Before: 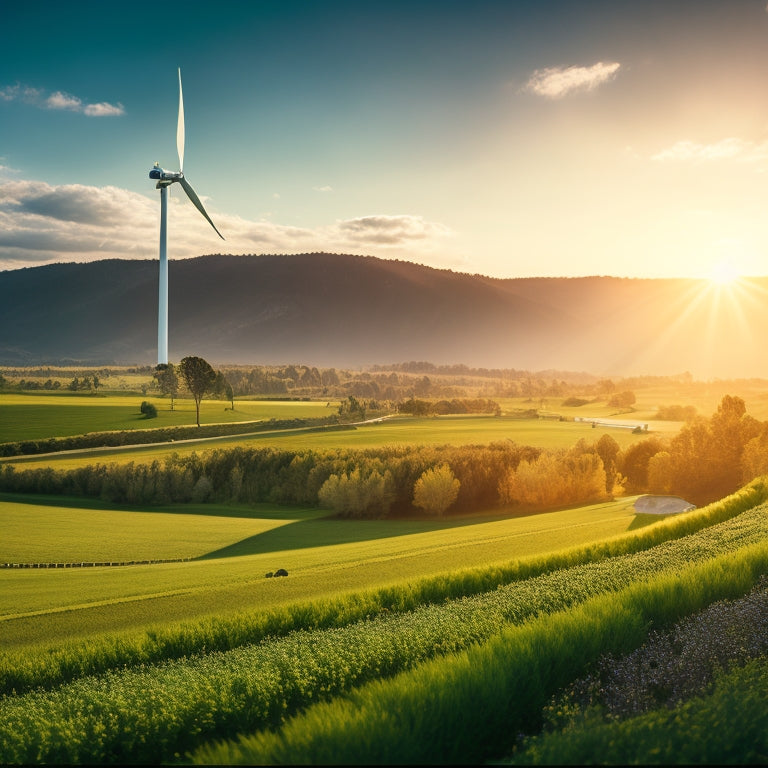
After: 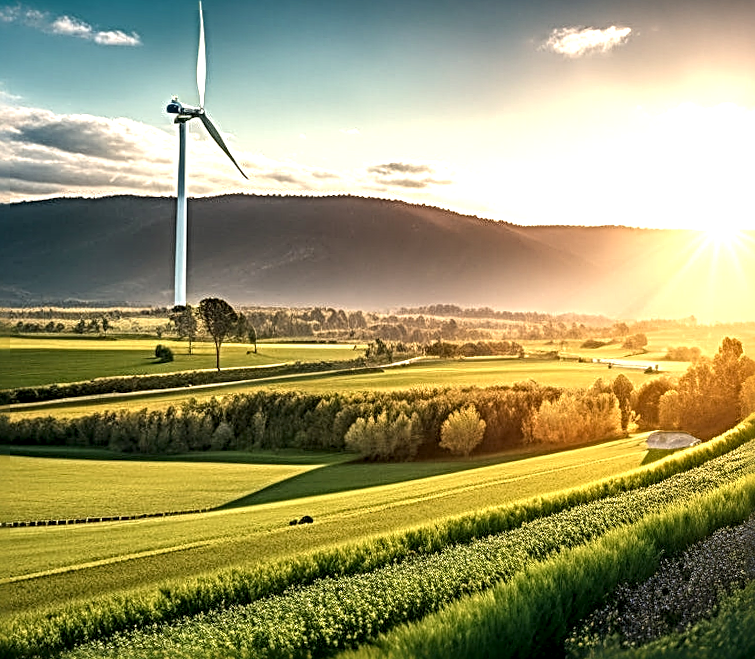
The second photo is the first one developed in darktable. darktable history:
exposure: exposure 0.375 EV, compensate highlight preservation false
sharpen: radius 3.69, amount 0.928
crop and rotate: top 2.479%, bottom 3.018%
contrast brightness saturation: saturation -0.04
local contrast: highlights 60%, shadows 60%, detail 160%
rotate and perspective: rotation -0.013°, lens shift (vertical) -0.027, lens shift (horizontal) 0.178, crop left 0.016, crop right 0.989, crop top 0.082, crop bottom 0.918
tone equalizer: on, module defaults
